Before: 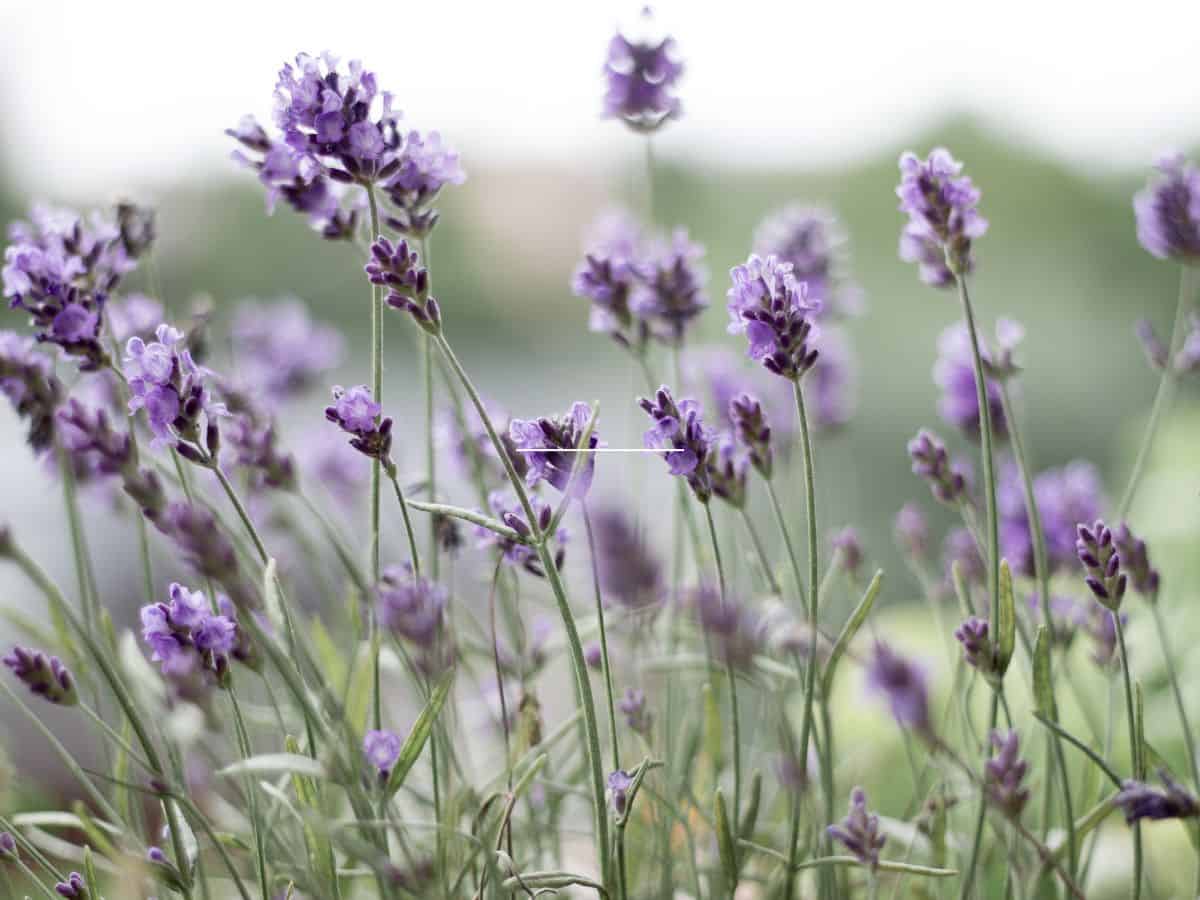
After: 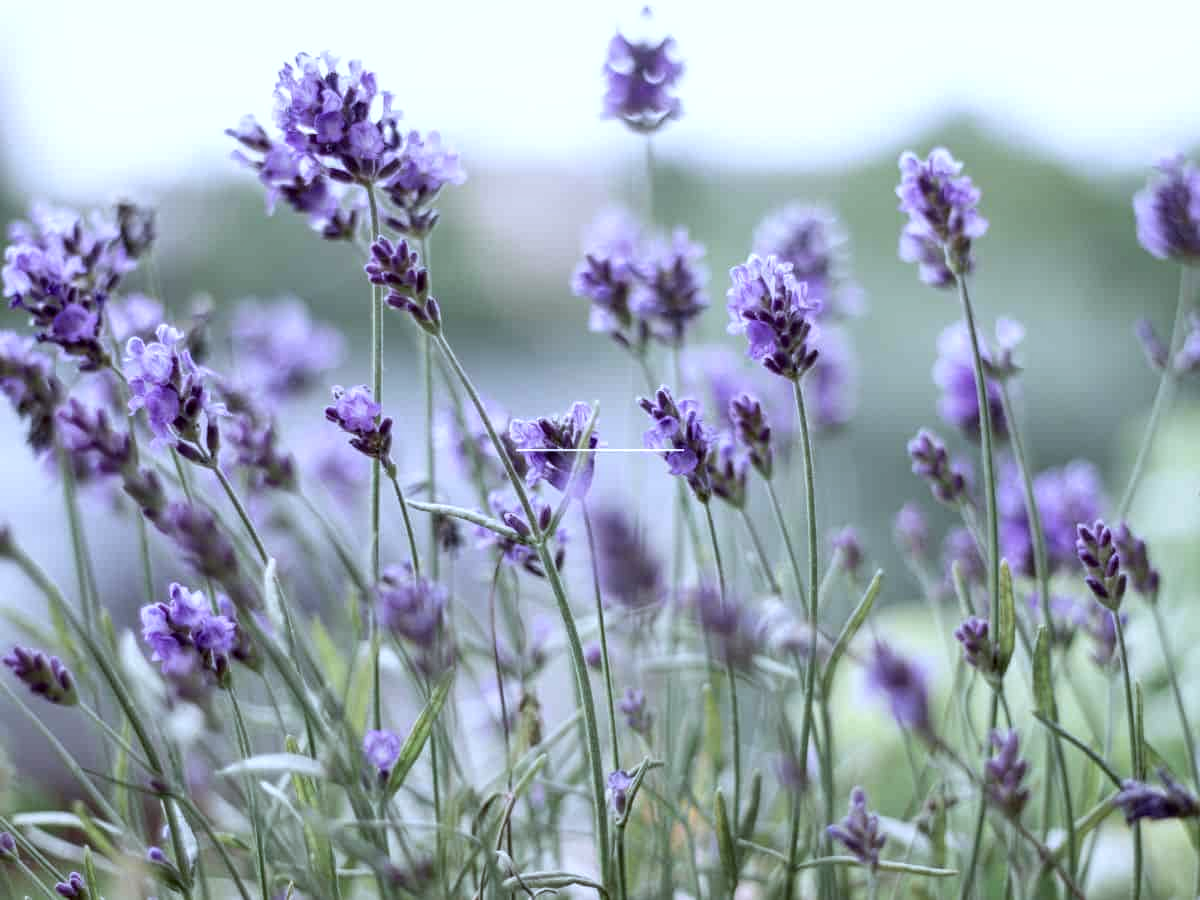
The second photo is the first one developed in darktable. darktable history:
local contrast: on, module defaults
white balance: red 0.948, green 1.02, blue 1.176
